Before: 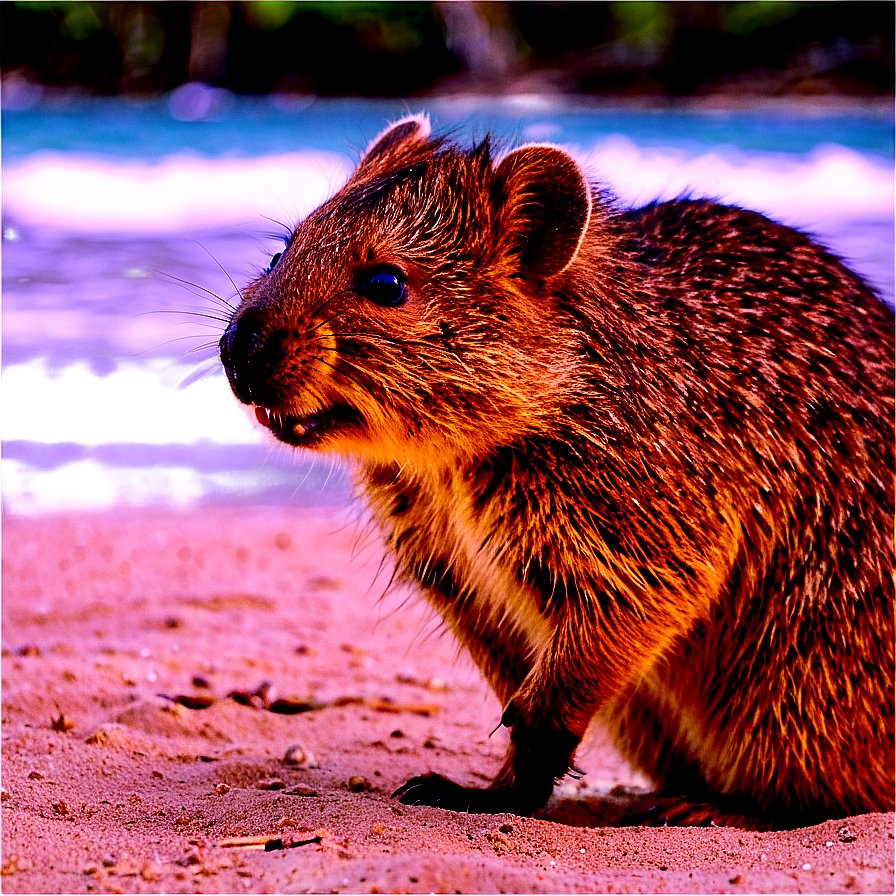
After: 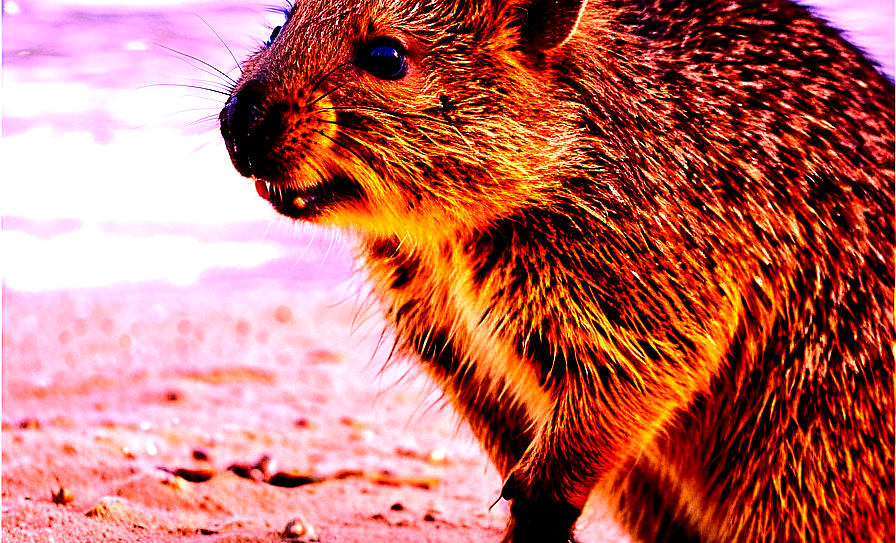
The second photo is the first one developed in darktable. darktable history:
exposure: black level correction 0.001, exposure 0.5 EV, compensate exposure bias true, compensate highlight preservation false
white balance: red 1.123, blue 0.83
crop and rotate: top 25.357%, bottom 13.942%
tone equalizer: -8 EV -0.75 EV, -7 EV -0.7 EV, -6 EV -0.6 EV, -5 EV -0.4 EV, -3 EV 0.4 EV, -2 EV 0.6 EV, -1 EV 0.7 EV, +0 EV 0.75 EV, edges refinement/feathering 500, mask exposure compensation -1.57 EV, preserve details no
